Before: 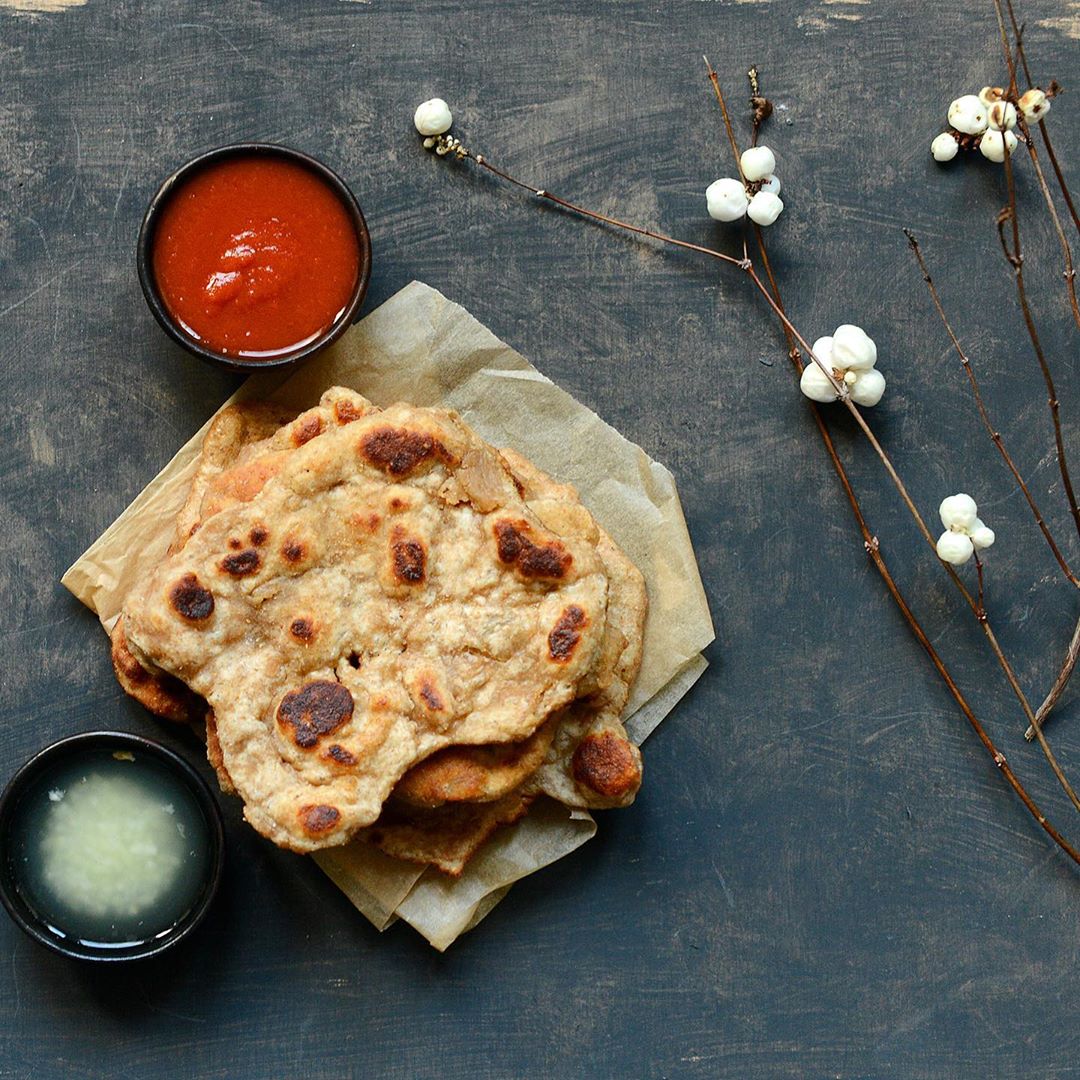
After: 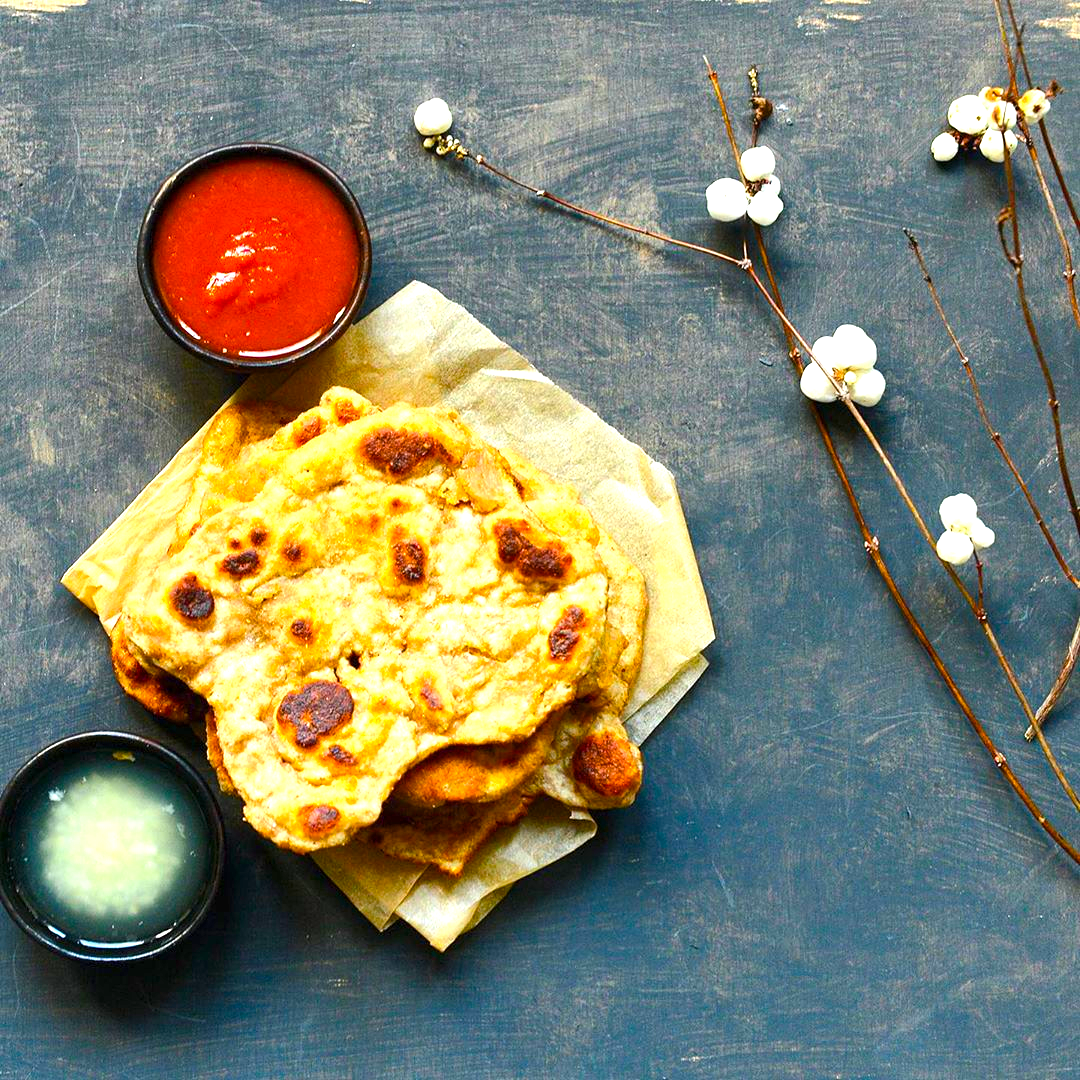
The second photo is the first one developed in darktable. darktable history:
exposure: exposure 1.089 EV, compensate highlight preservation false
color balance rgb: linear chroma grading › global chroma 15%, perceptual saturation grading › global saturation 30%
color zones: curves: ch1 [(0, 0.513) (0.143, 0.524) (0.286, 0.511) (0.429, 0.506) (0.571, 0.503) (0.714, 0.503) (0.857, 0.508) (1, 0.513)]
